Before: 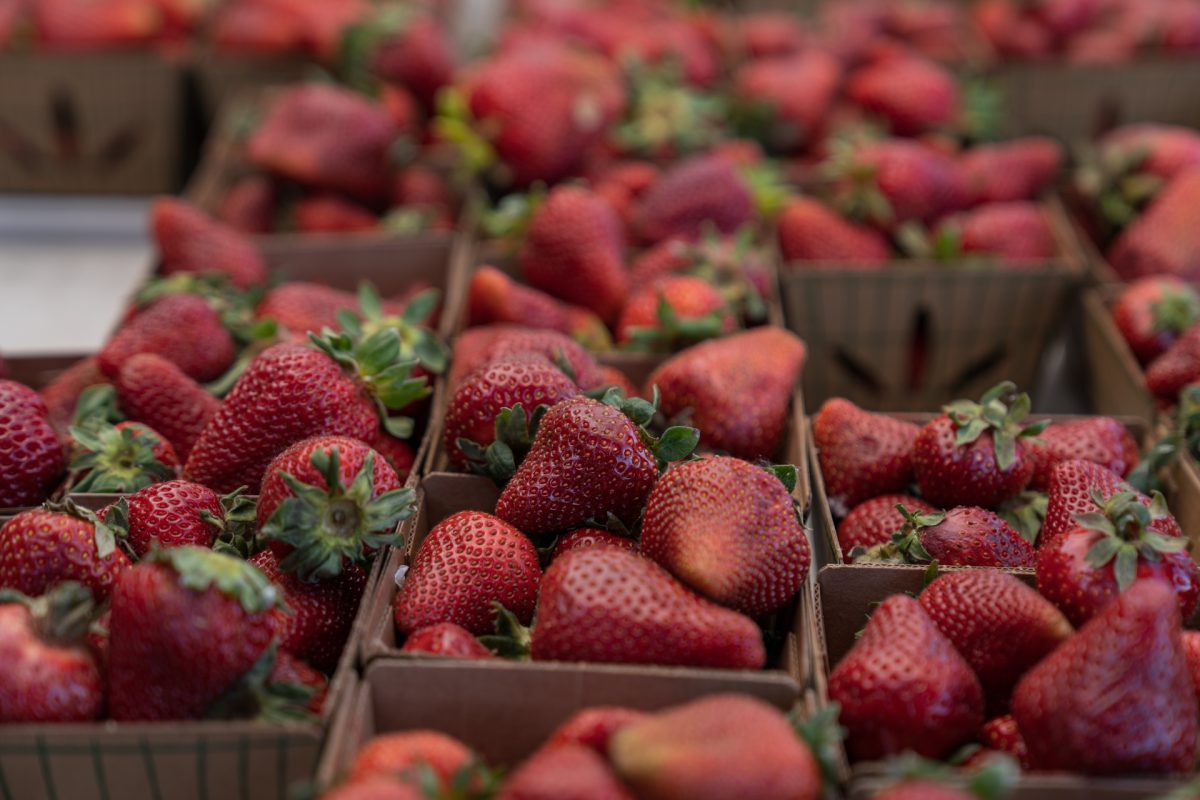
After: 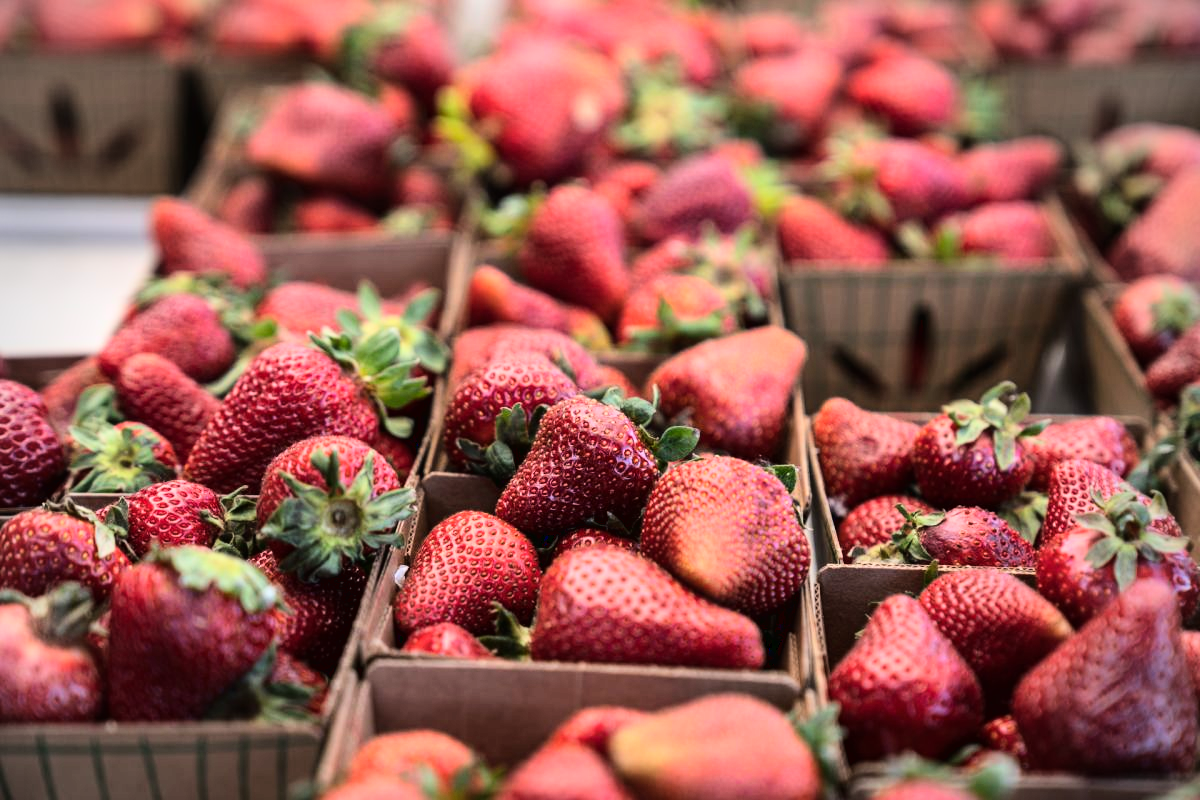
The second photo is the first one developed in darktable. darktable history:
vignetting: fall-off radius 61.18%, brightness -0.575, center (-0.034, 0.149)
base curve: curves: ch0 [(0, 0.003) (0.001, 0.002) (0.006, 0.004) (0.02, 0.022) (0.048, 0.086) (0.094, 0.234) (0.162, 0.431) (0.258, 0.629) (0.385, 0.8) (0.548, 0.918) (0.751, 0.988) (1, 1)]
exposure: exposure 0.177 EV, compensate highlight preservation false
